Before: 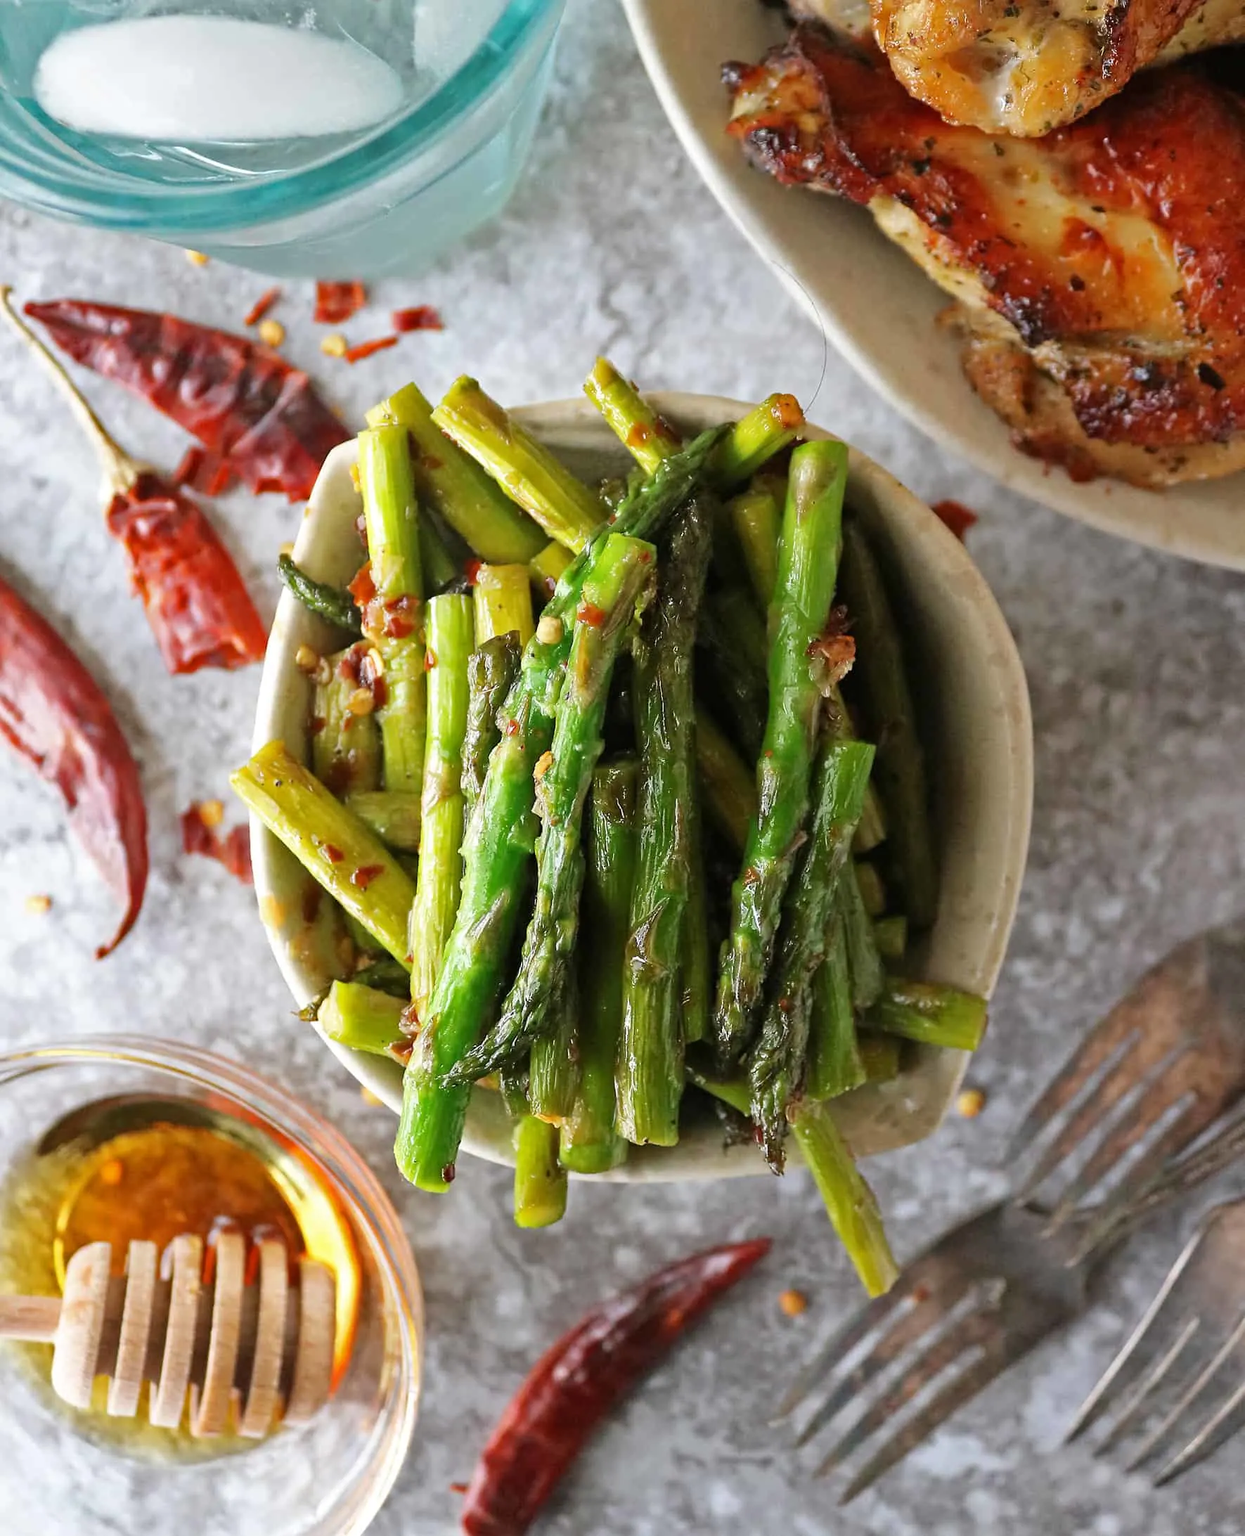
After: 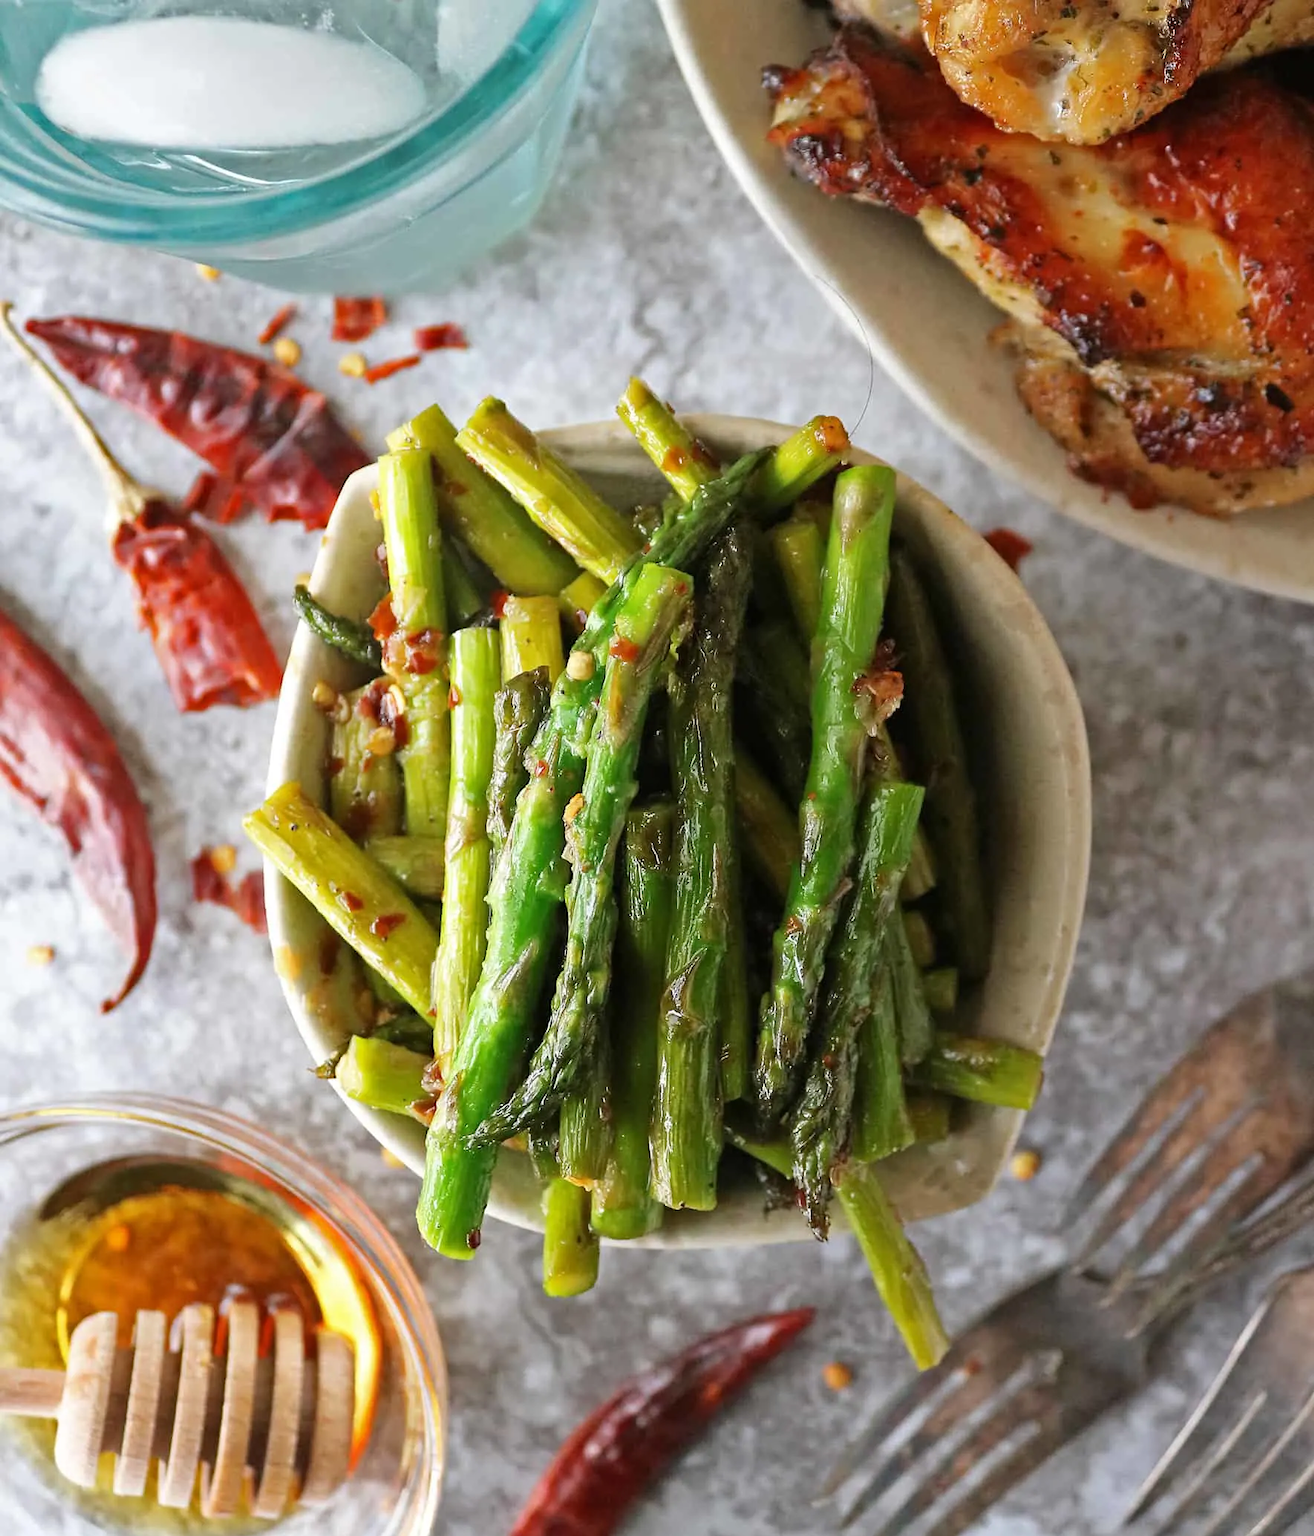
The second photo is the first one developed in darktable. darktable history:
crop and rotate: top 0.004%, bottom 5.267%
